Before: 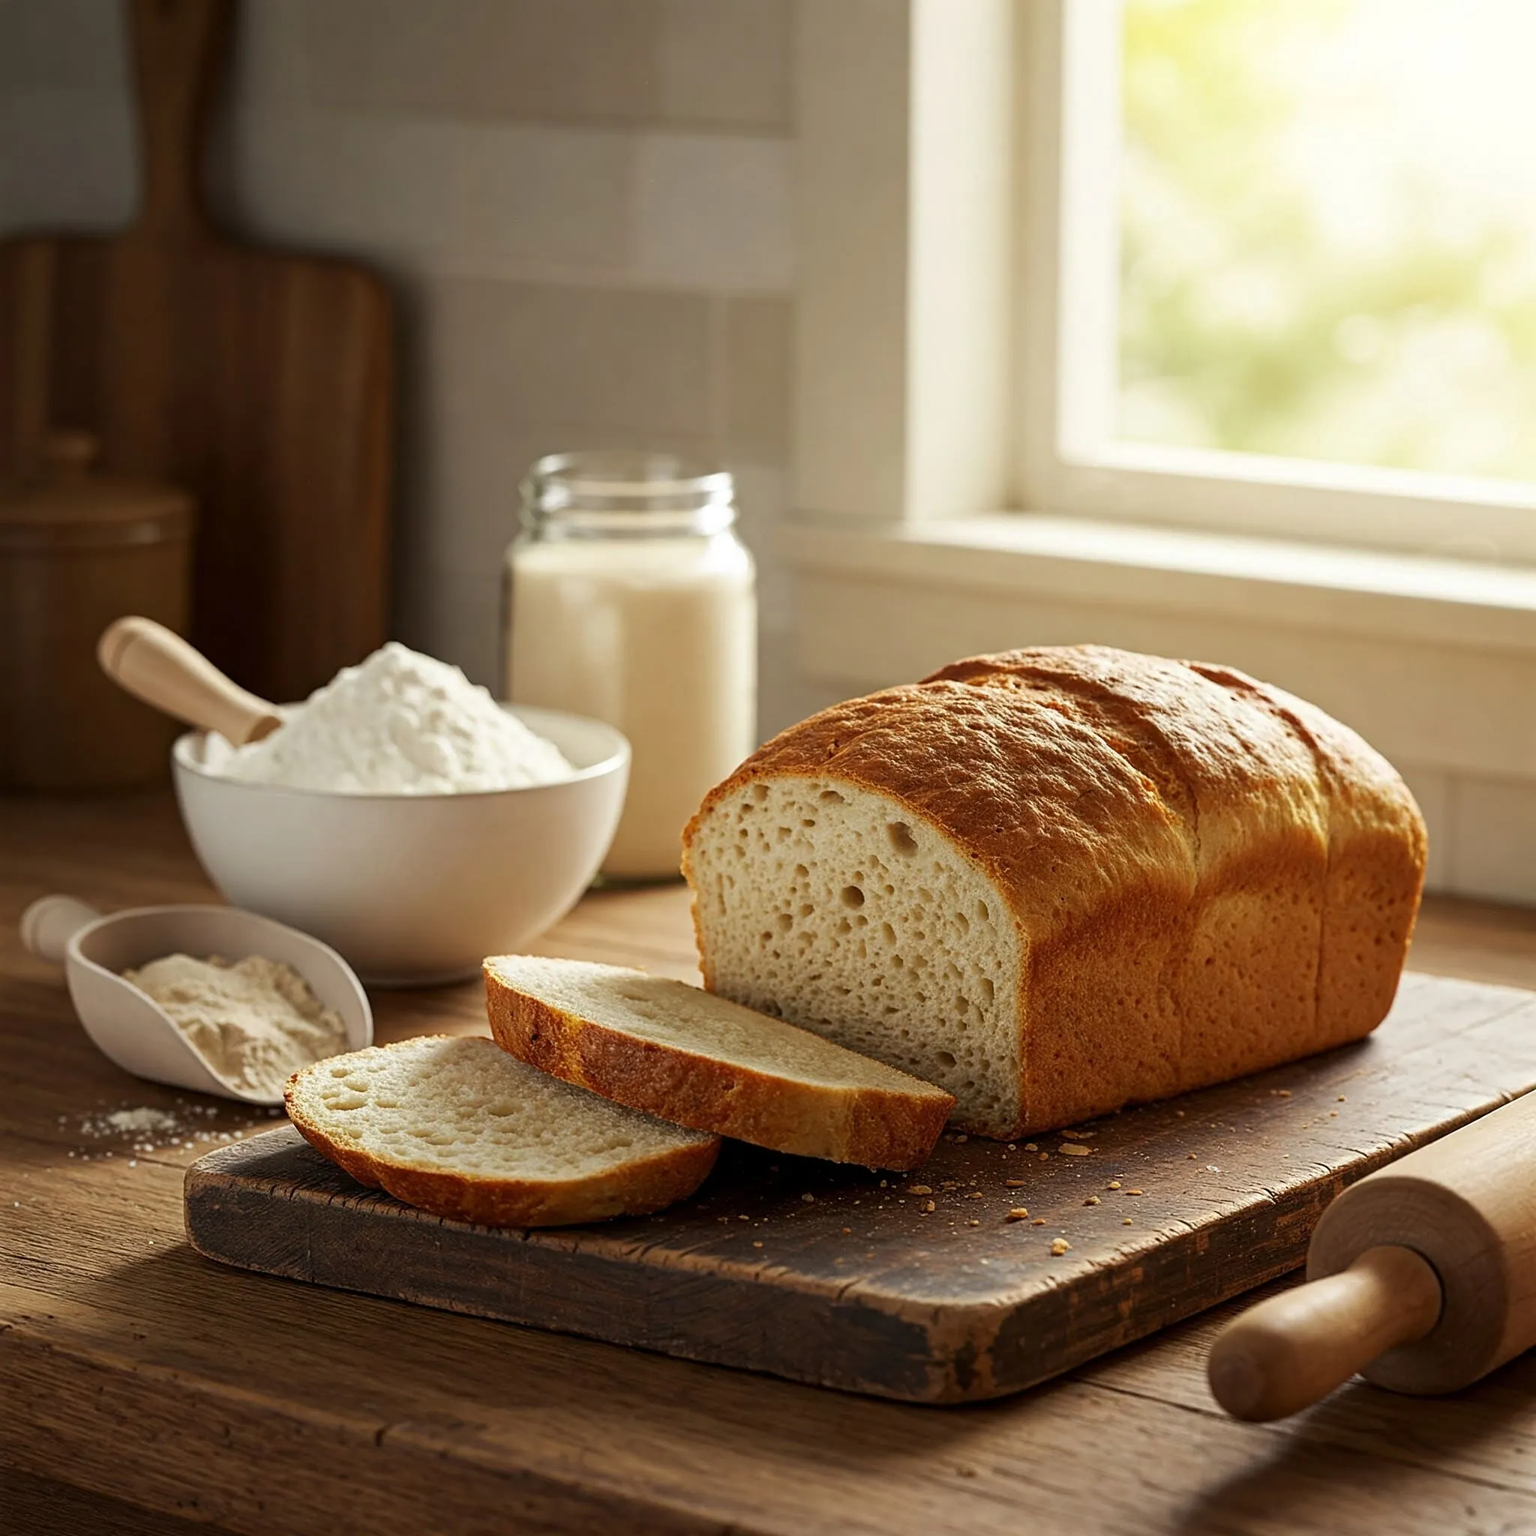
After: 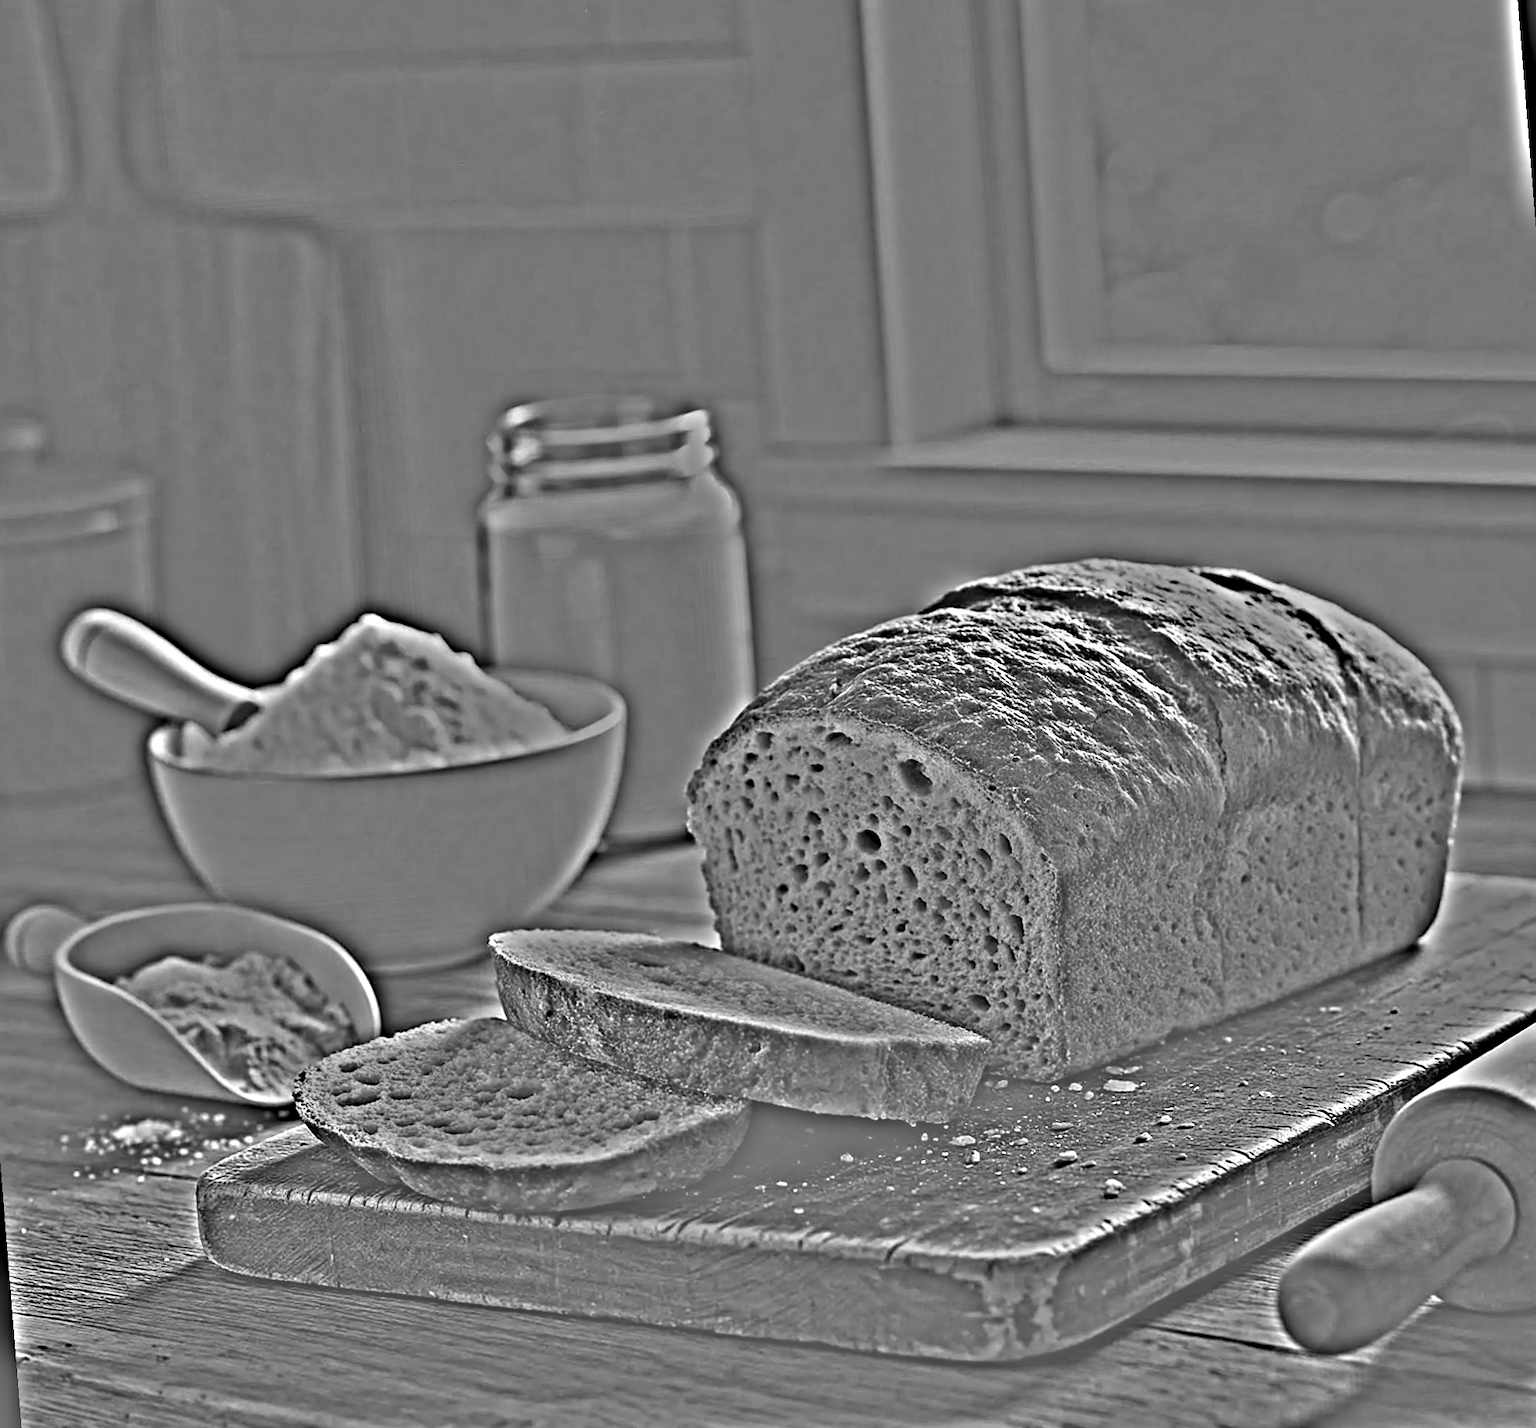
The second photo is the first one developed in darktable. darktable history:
highpass: on, module defaults
rotate and perspective: rotation -4.57°, crop left 0.054, crop right 0.944, crop top 0.087, crop bottom 0.914
